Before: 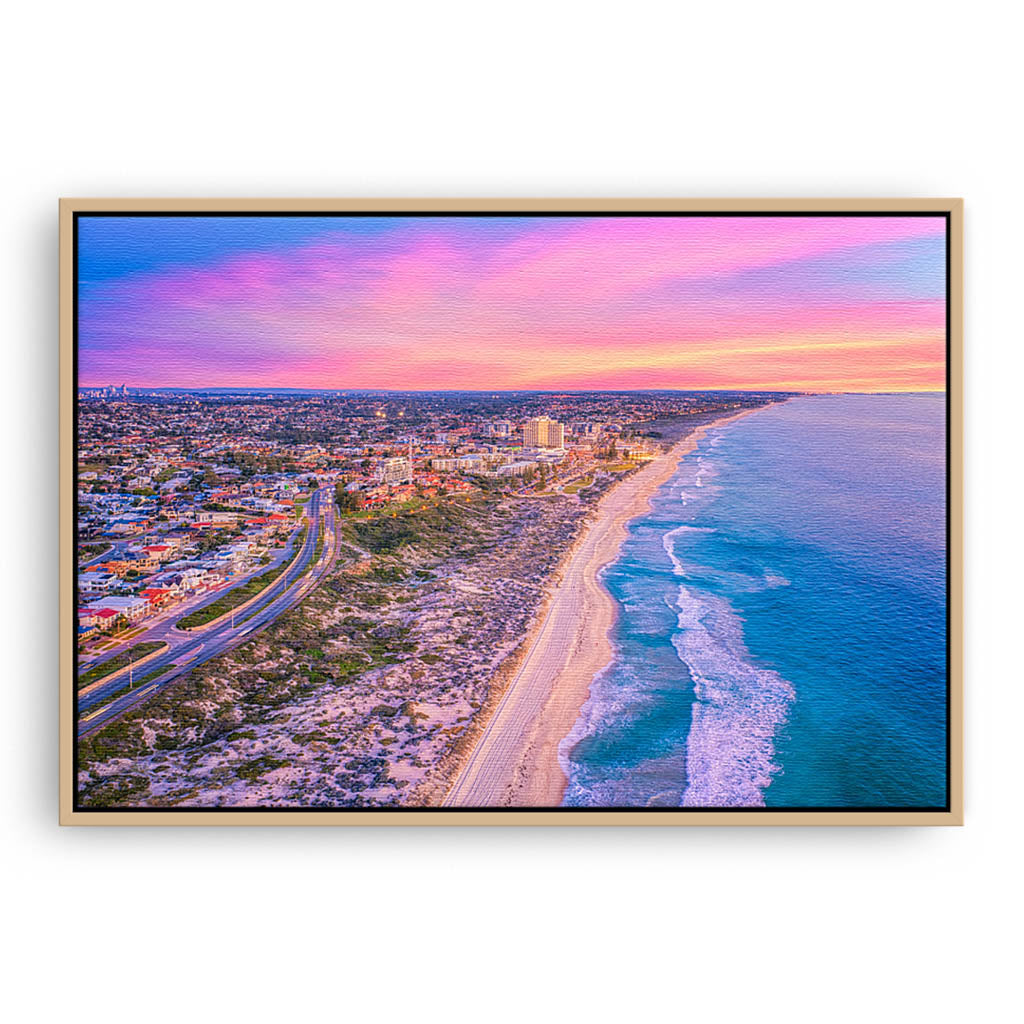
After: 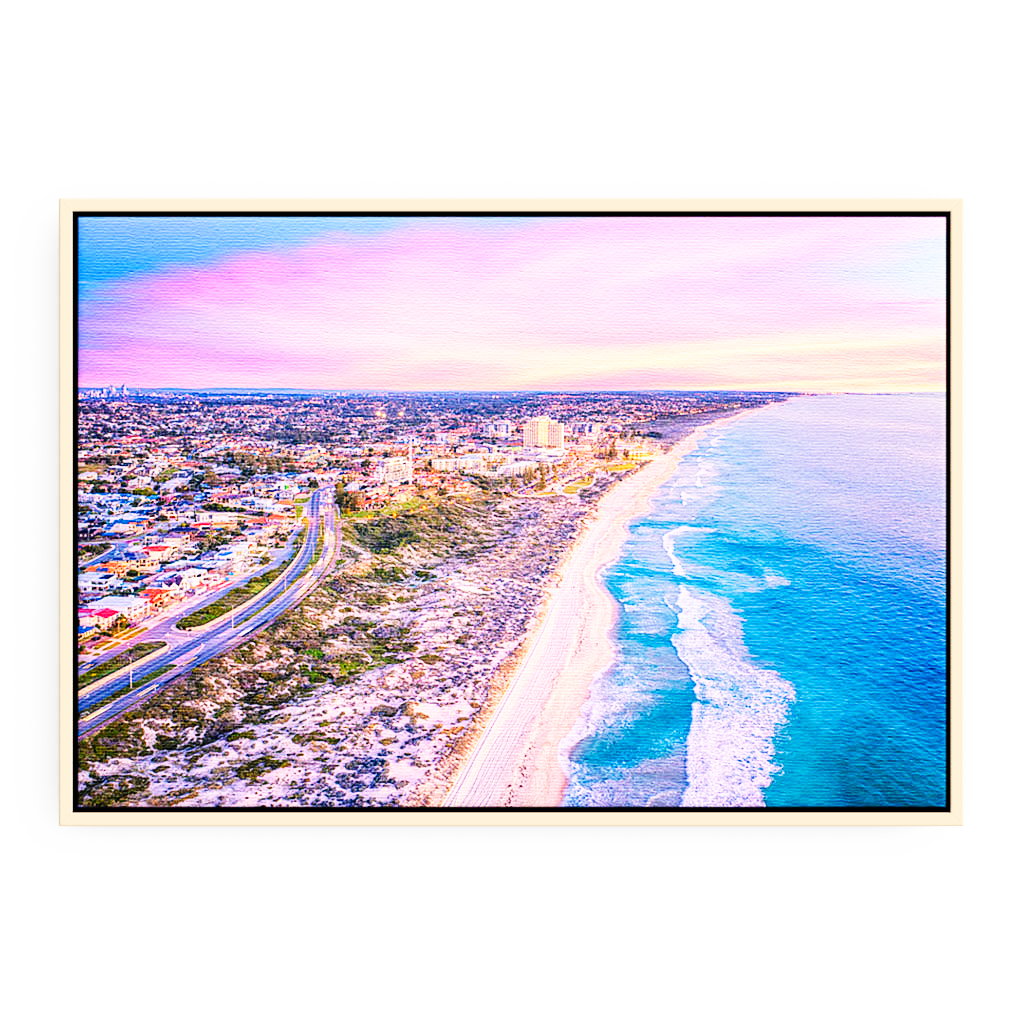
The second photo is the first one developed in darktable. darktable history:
base curve: curves: ch0 [(0, 0) (0.007, 0.004) (0.027, 0.03) (0.046, 0.07) (0.207, 0.54) (0.442, 0.872) (0.673, 0.972) (1, 1)], preserve colors none
contrast brightness saturation: saturation -0.05
